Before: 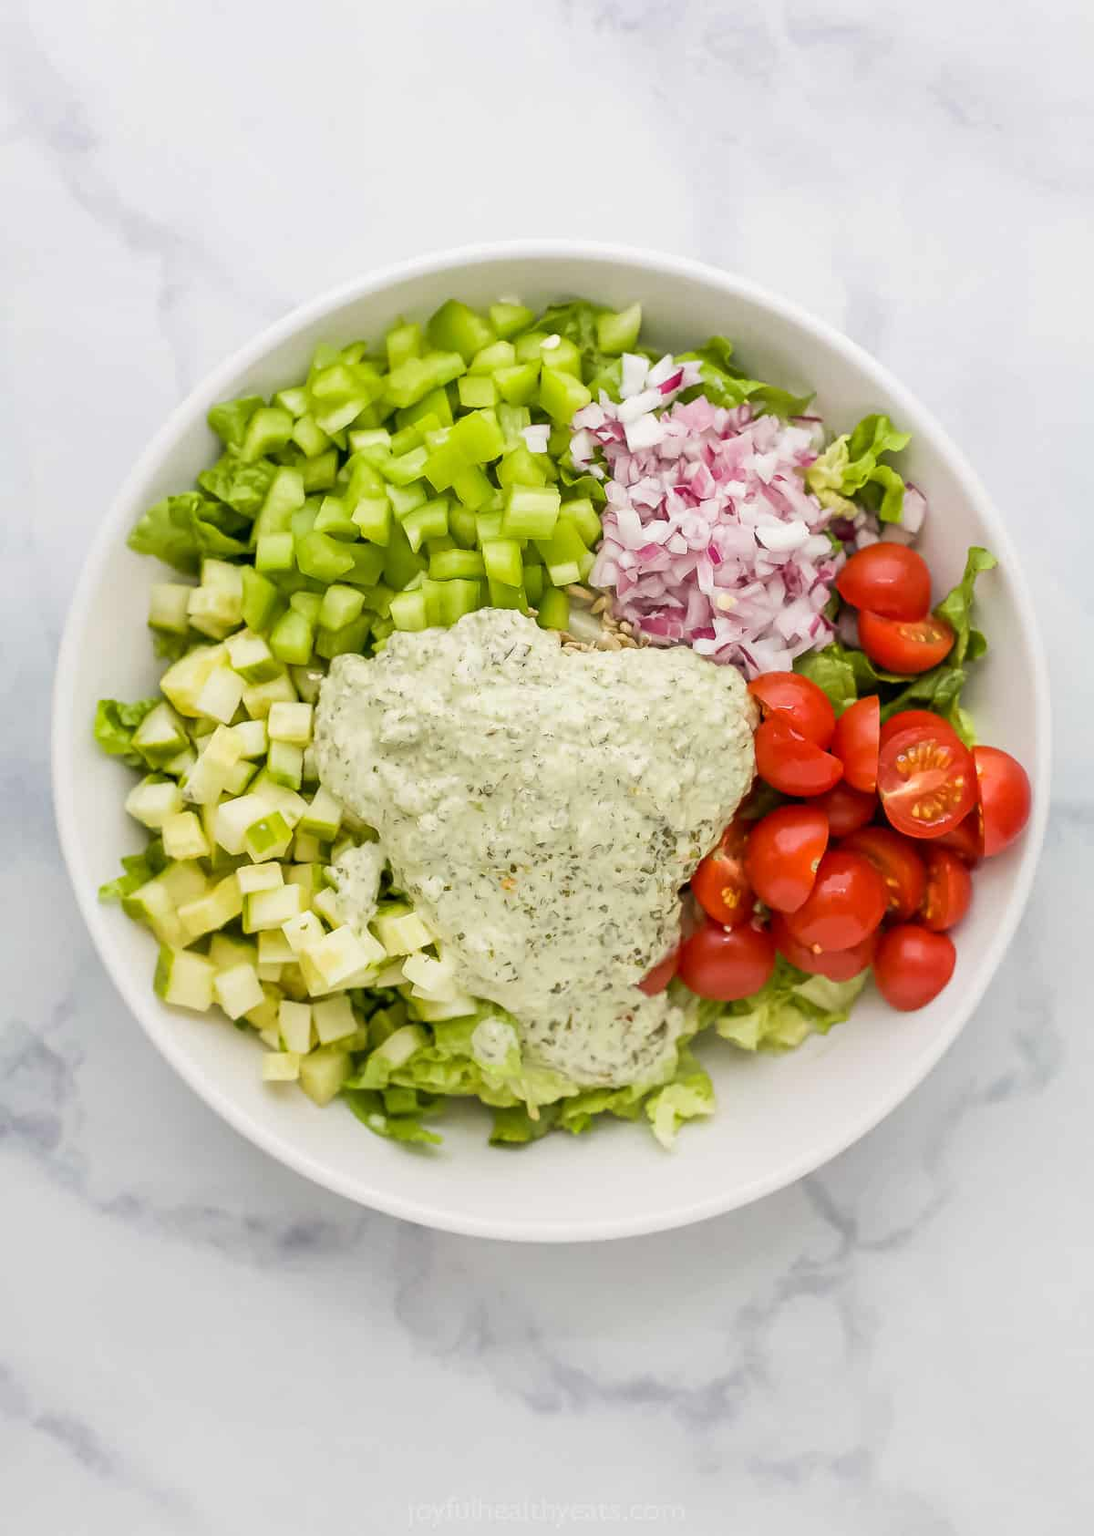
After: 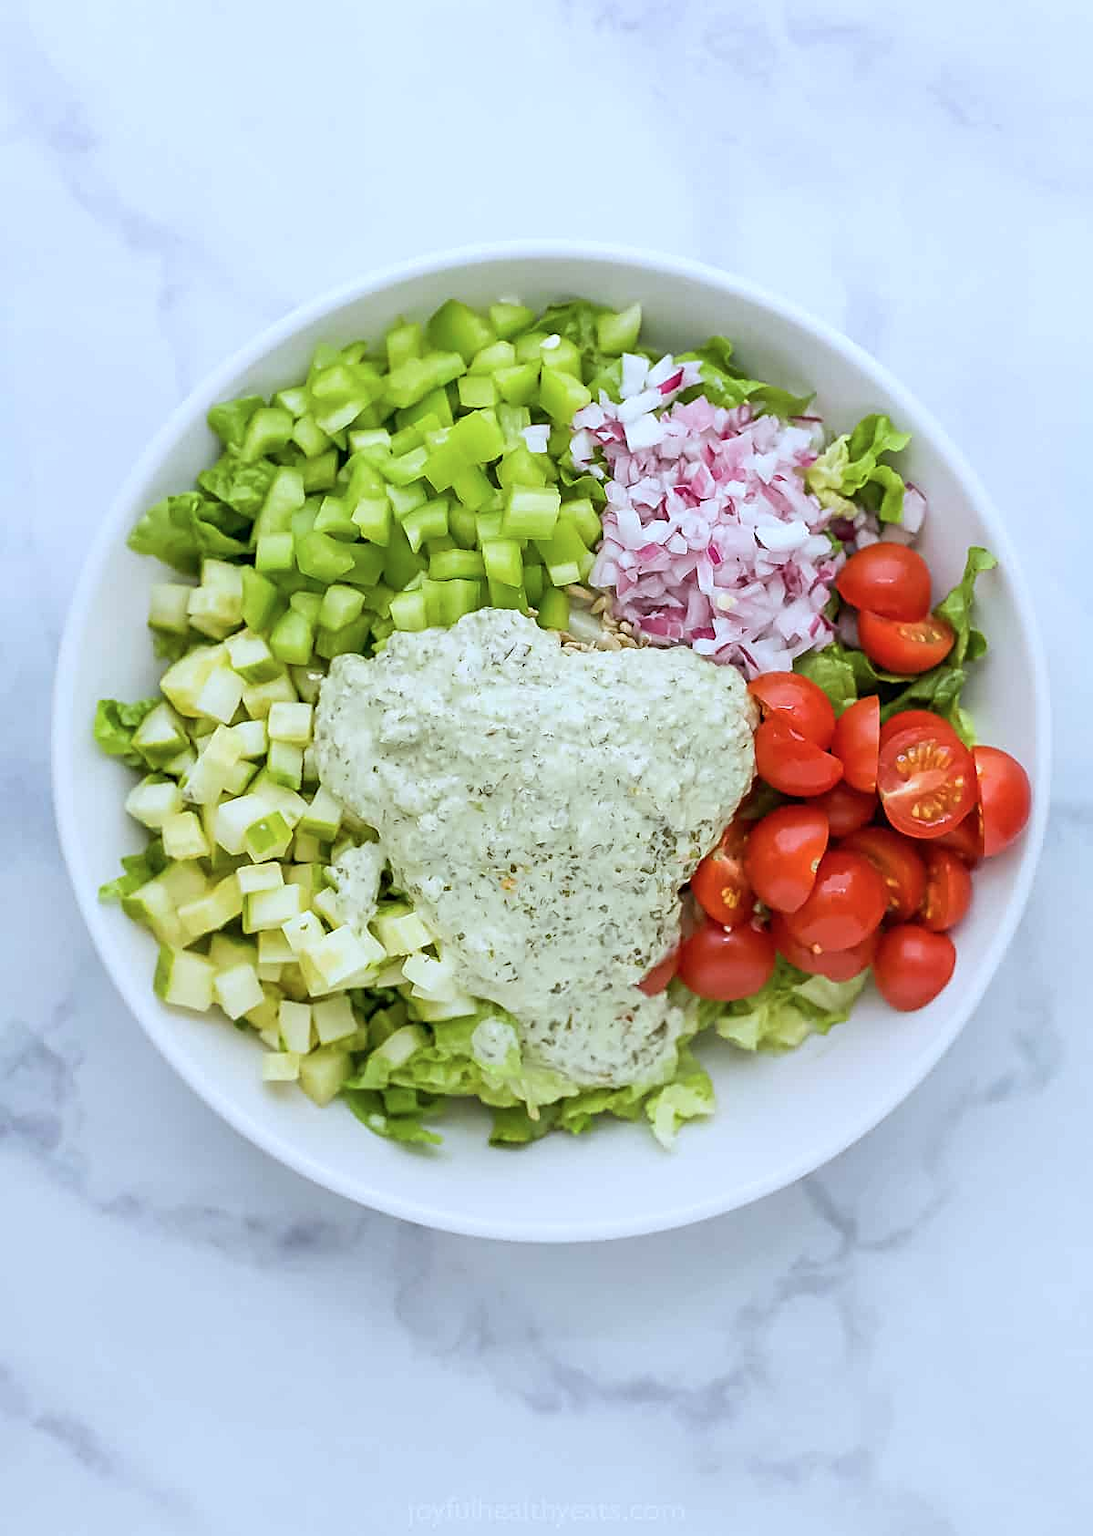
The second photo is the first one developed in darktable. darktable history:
sharpen: on, module defaults
color calibration: x 0.38, y 0.391, temperature 4086.74 K
